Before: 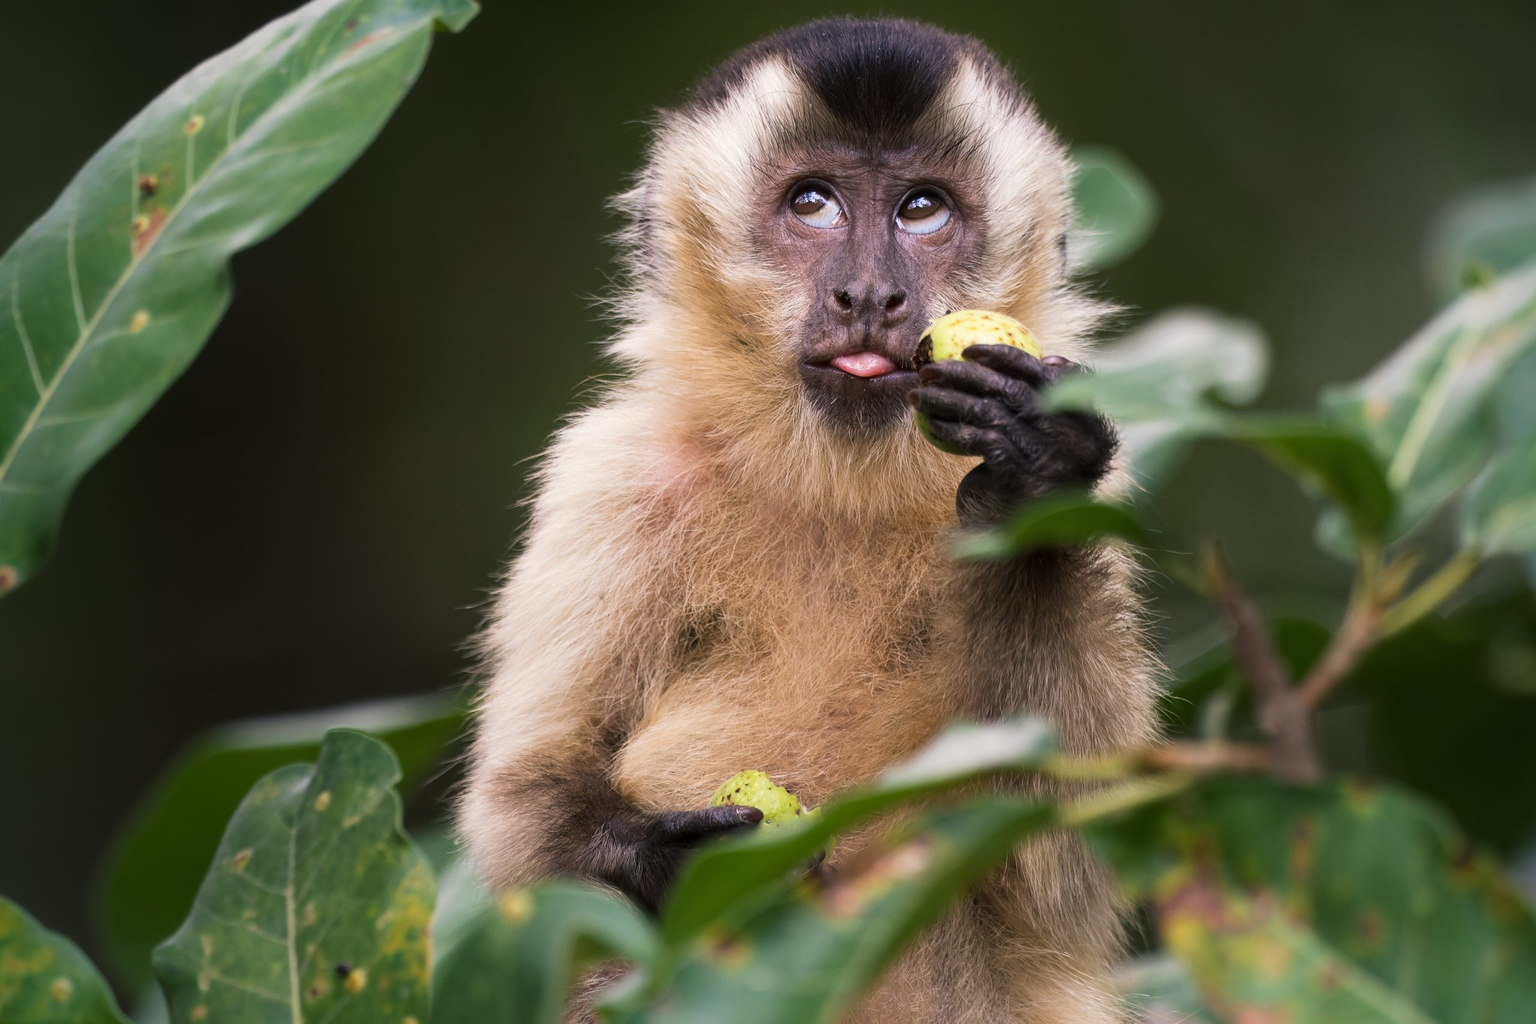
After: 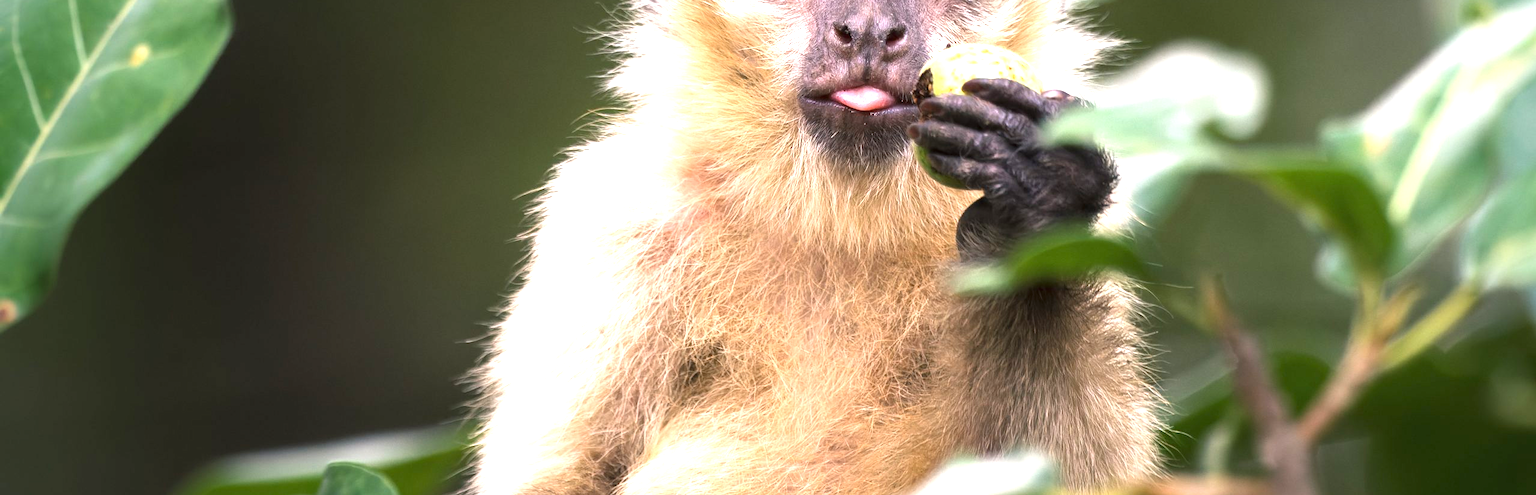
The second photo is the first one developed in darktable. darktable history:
exposure: black level correction 0, exposure 1.3 EV, compensate highlight preservation false
crop and rotate: top 26.056%, bottom 25.543%
